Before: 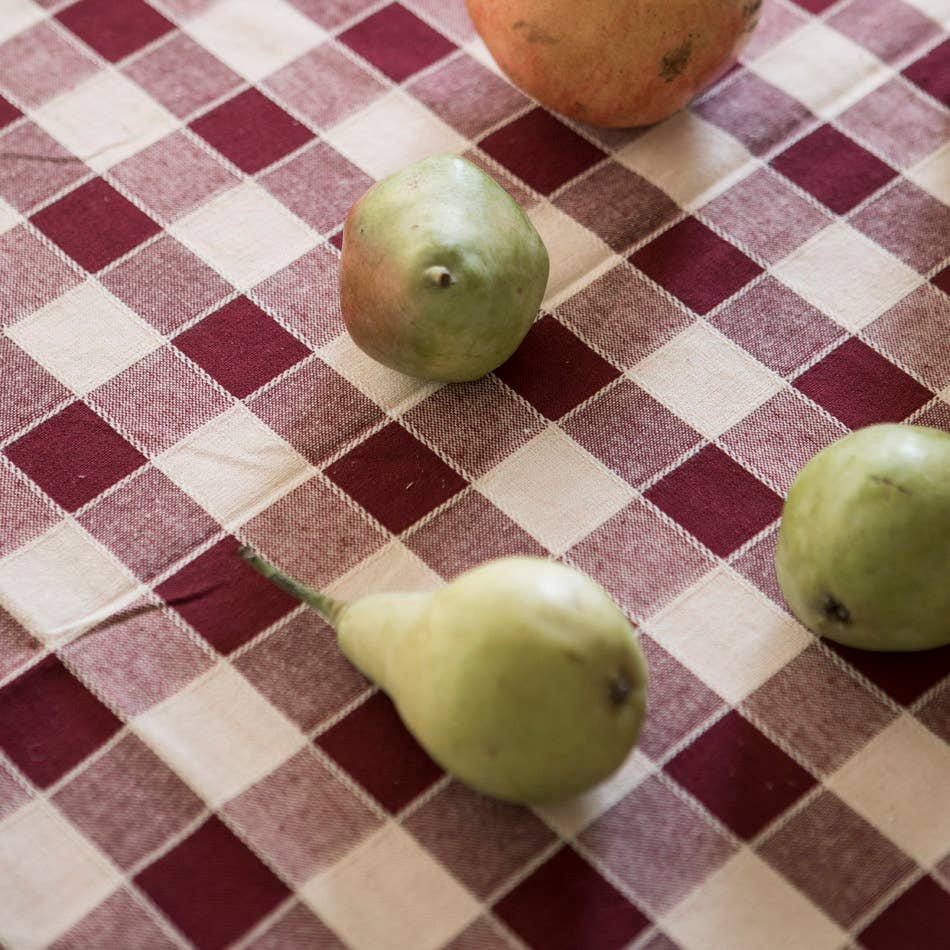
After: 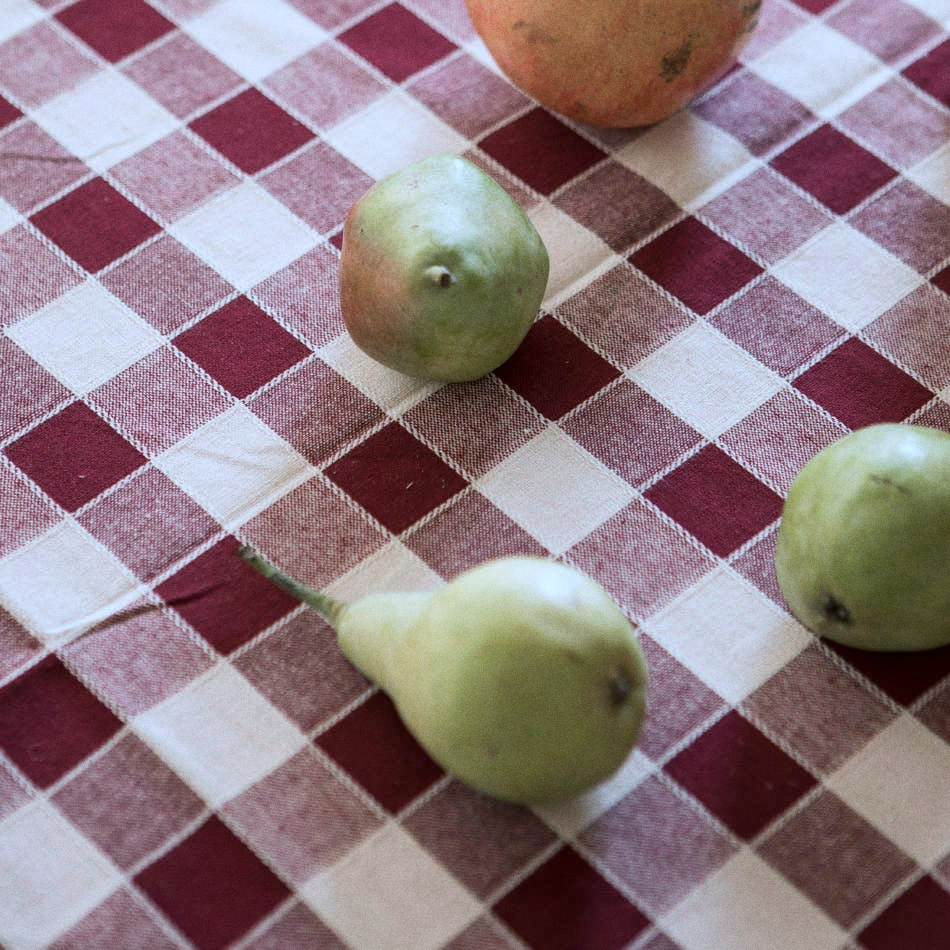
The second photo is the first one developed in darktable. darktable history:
color calibration: illuminant as shot in camera, x 0.378, y 0.381, temperature 4093.13 K, saturation algorithm version 1 (2020)
tone equalizer: on, module defaults
grain: coarseness 0.09 ISO
